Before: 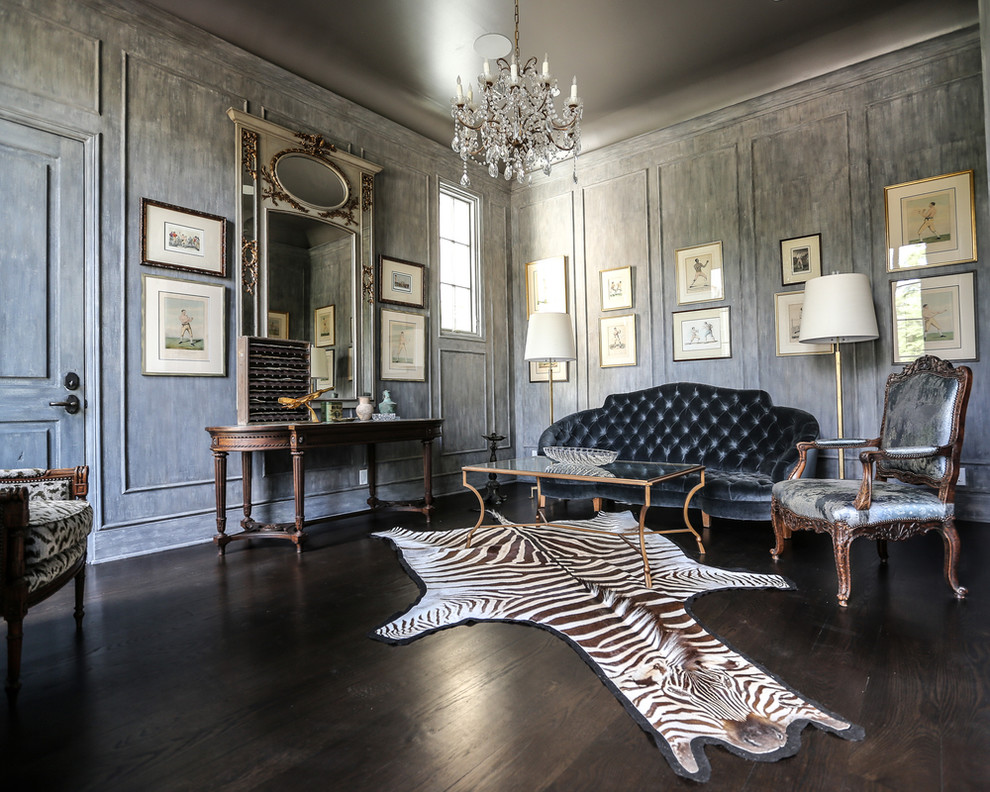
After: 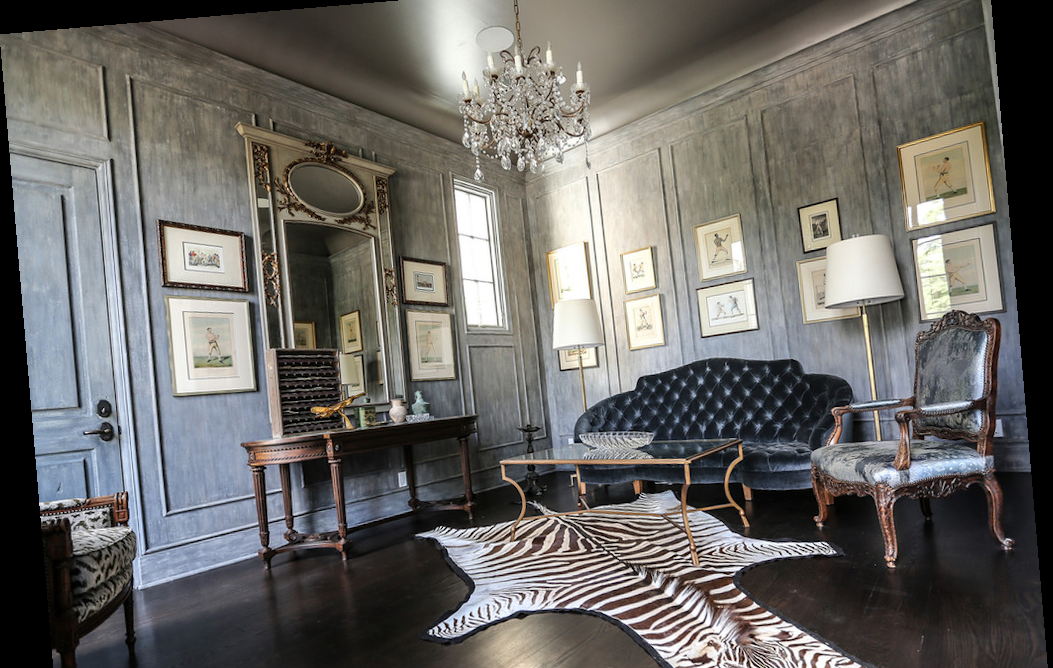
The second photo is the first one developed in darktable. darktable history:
crop: top 5.667%, bottom 17.637%
rotate and perspective: rotation -4.86°, automatic cropping off
